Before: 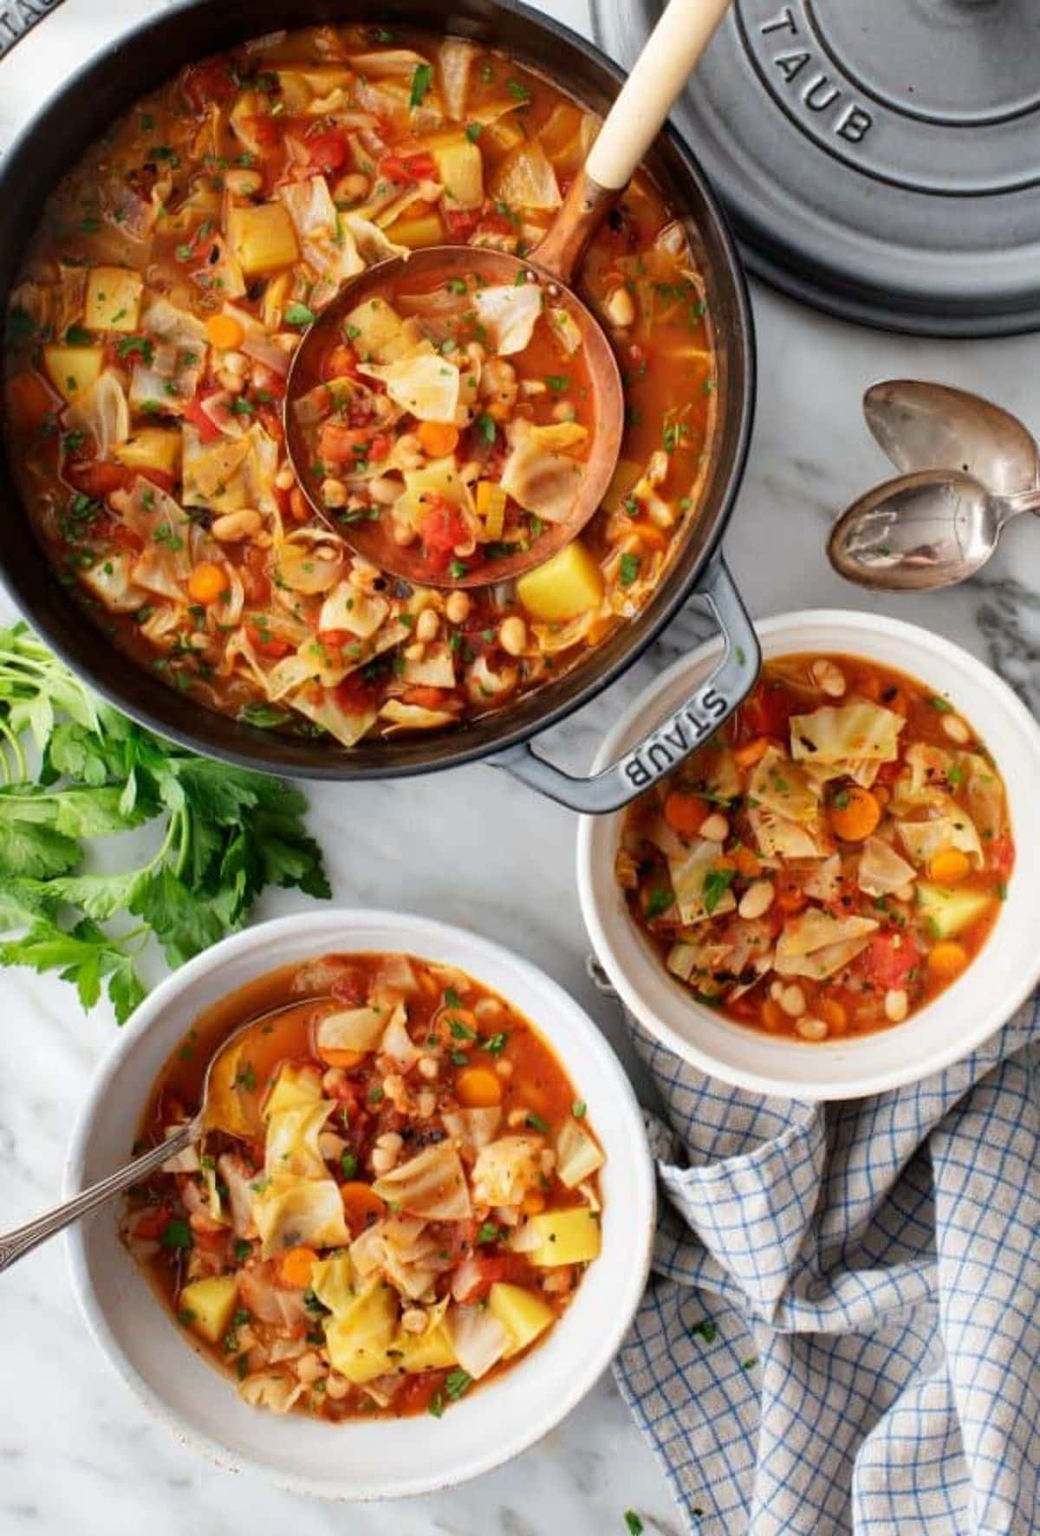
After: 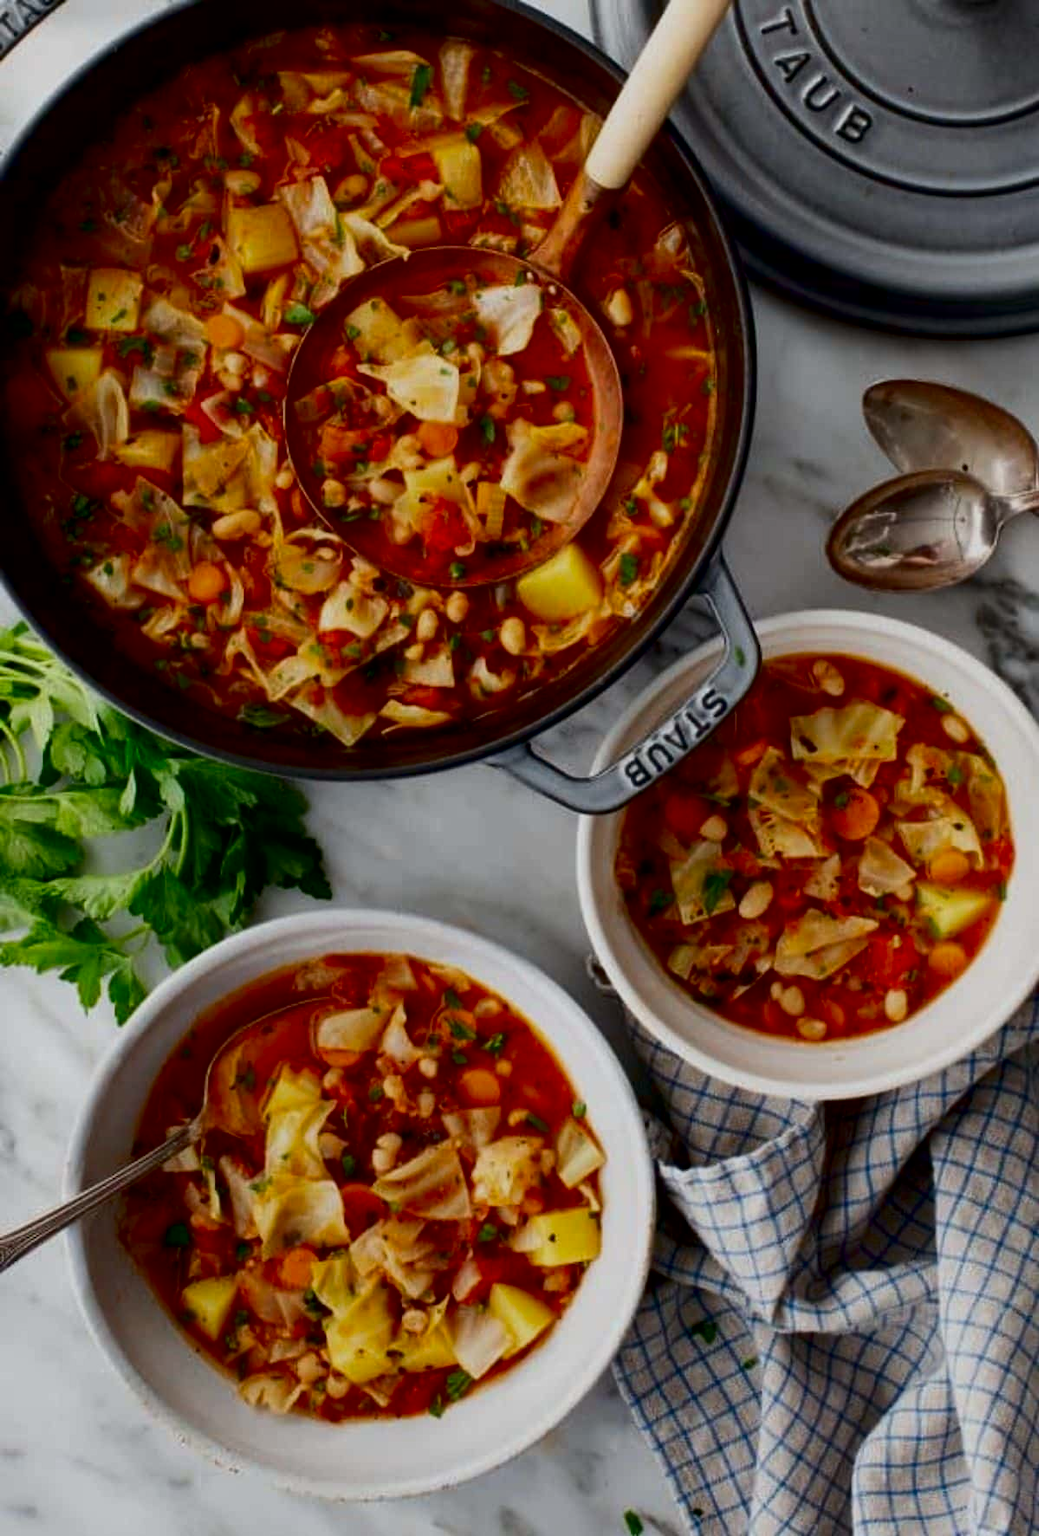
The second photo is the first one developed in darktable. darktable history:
exposure: black level correction 0.011, exposure -0.473 EV, compensate highlight preservation false
contrast brightness saturation: contrast 0.132, brightness -0.226, saturation 0.142
